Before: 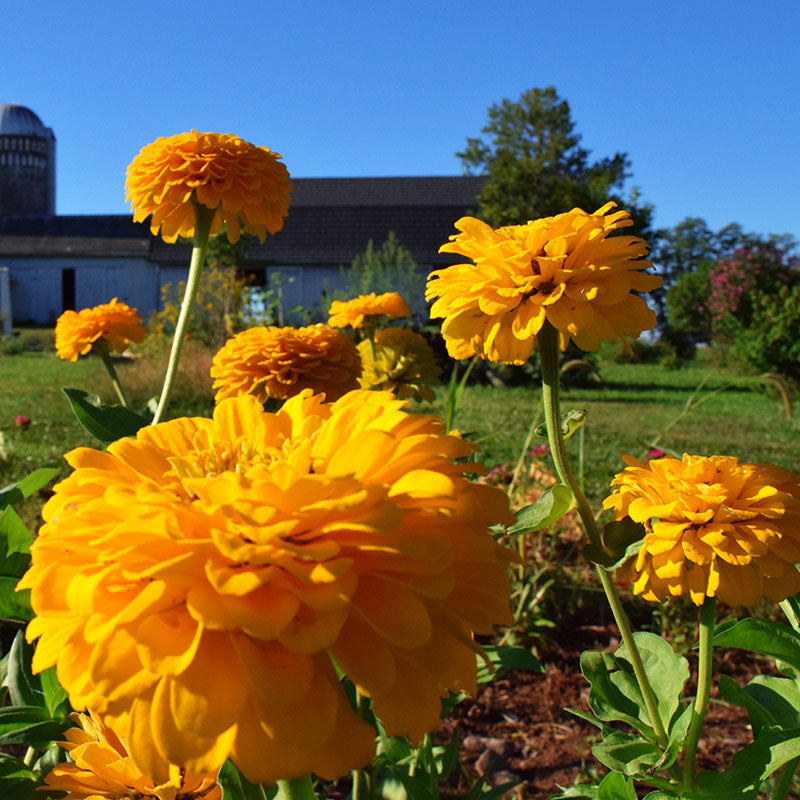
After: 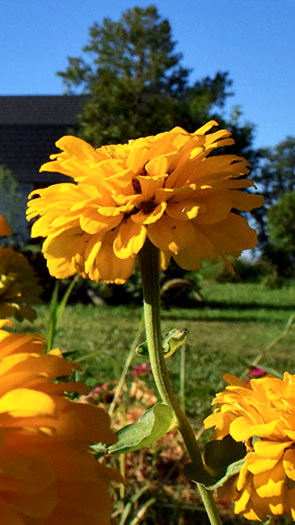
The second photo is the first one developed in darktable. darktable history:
local contrast: mode bilateral grid, contrast 26, coarseness 60, detail 152%, midtone range 0.2
crop and rotate: left 49.887%, top 10.144%, right 13.195%, bottom 24.137%
